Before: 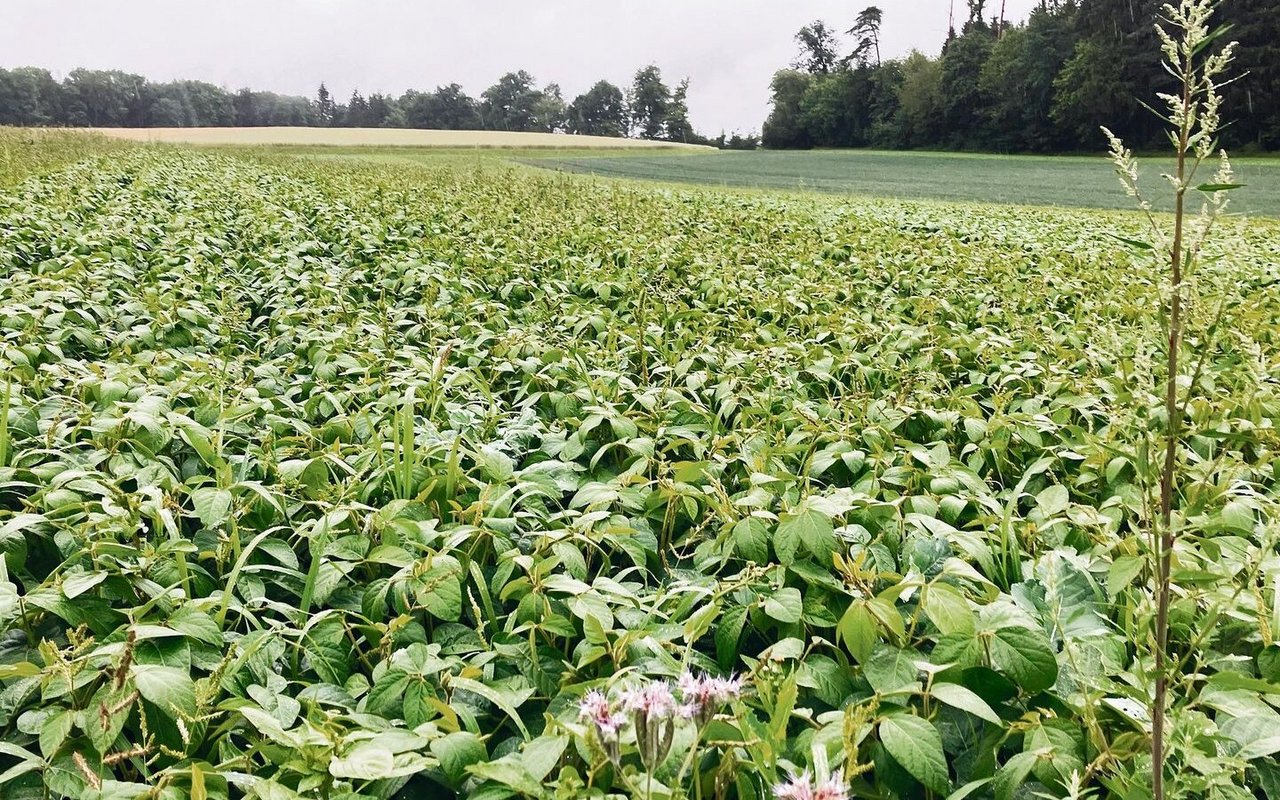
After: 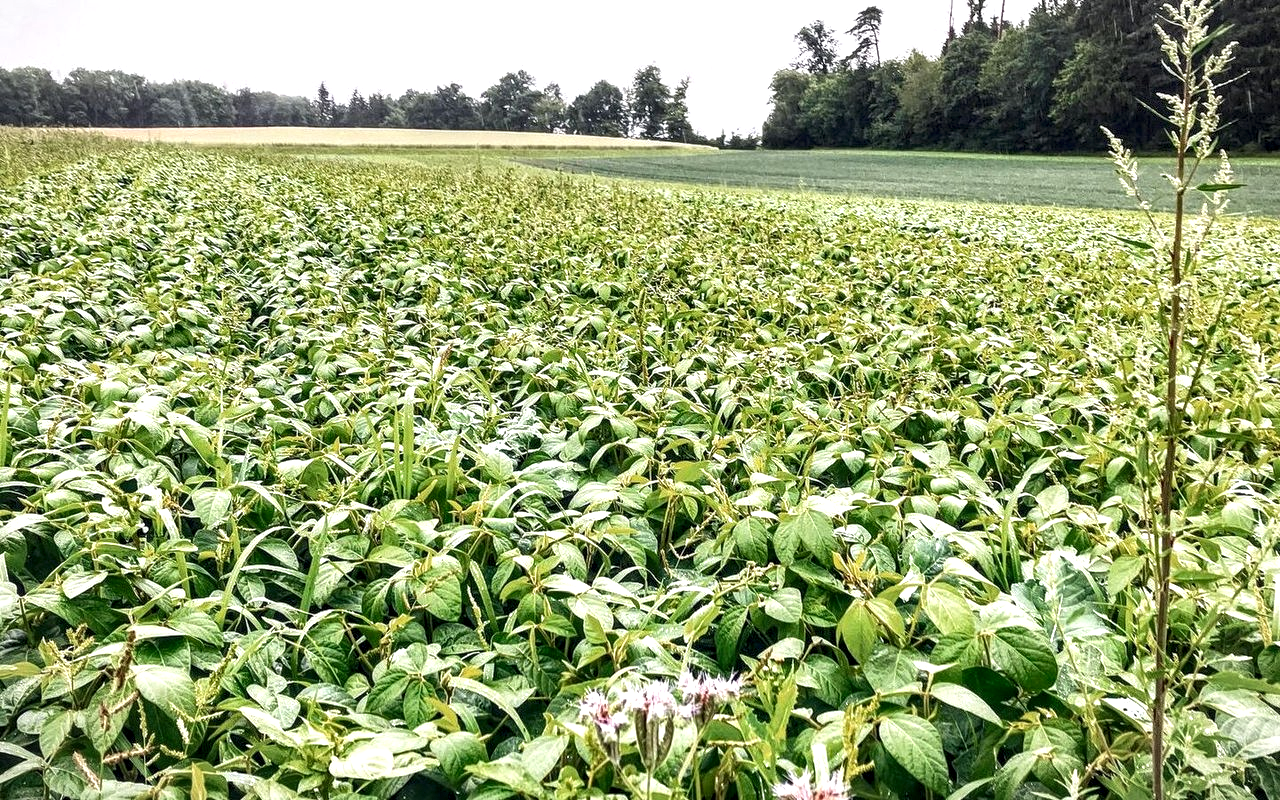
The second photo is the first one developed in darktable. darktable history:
vignetting: fall-off start 97.55%, fall-off radius 101.16%, width/height ratio 1.373
local contrast: detail 160%
exposure: exposure 0.377 EV, compensate exposure bias true, compensate highlight preservation false
